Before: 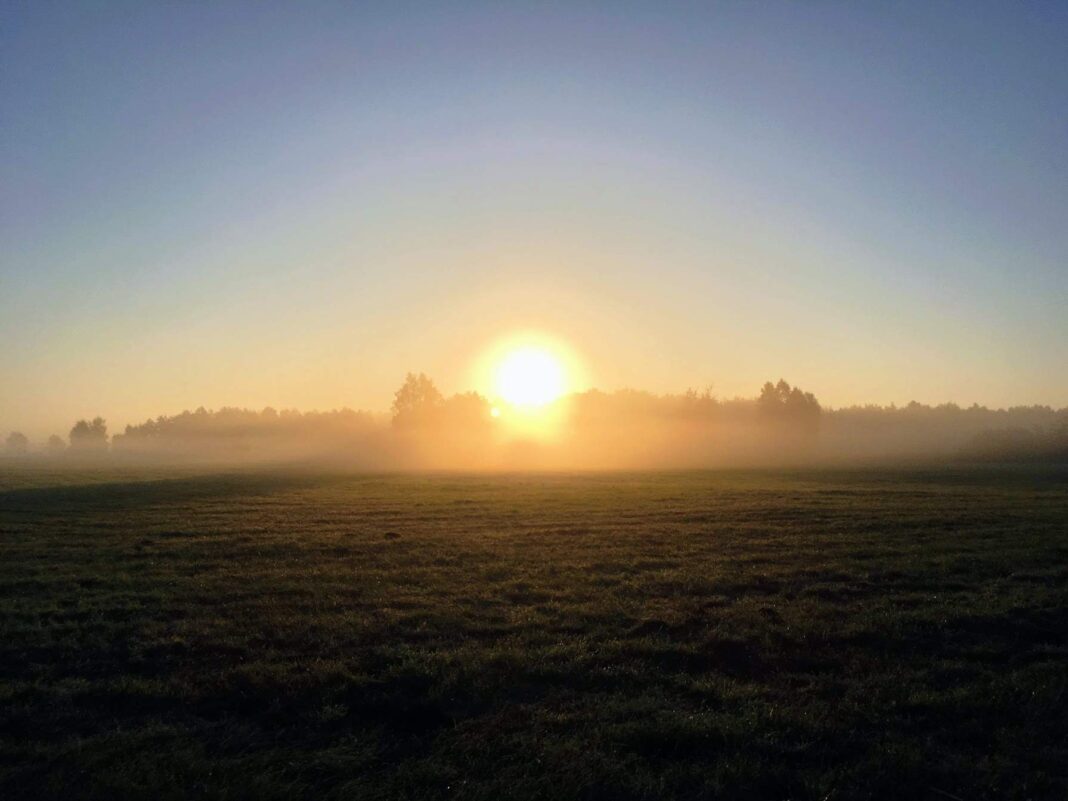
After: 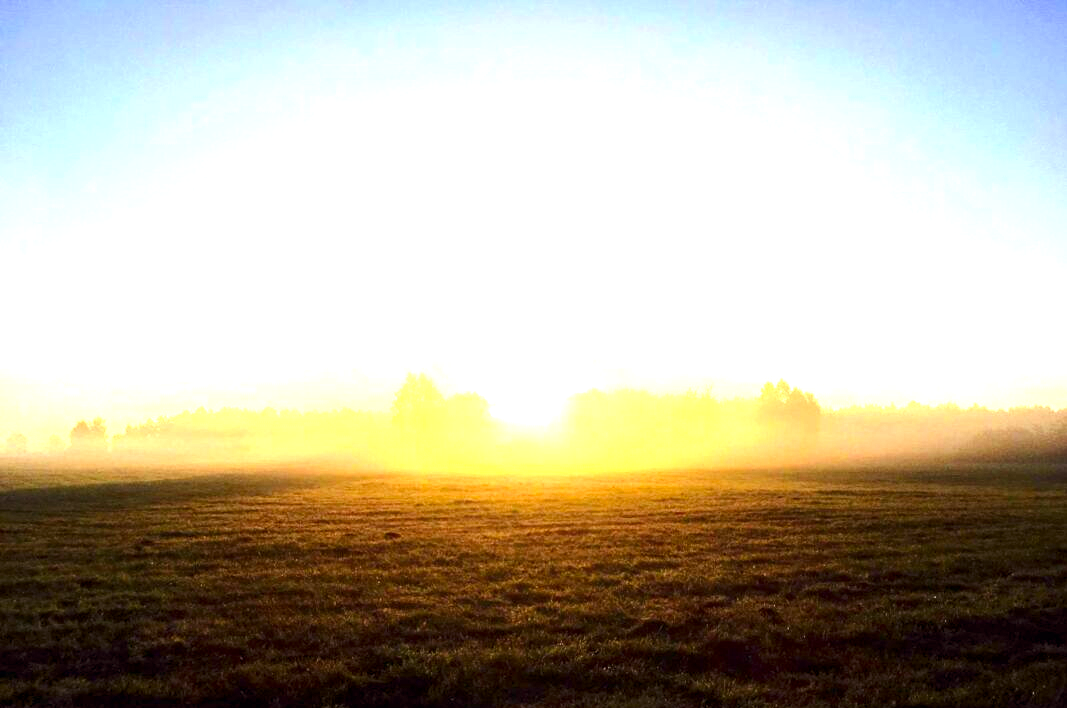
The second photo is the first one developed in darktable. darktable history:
rgb levels: mode RGB, independent channels, levels [[0, 0.5, 1], [0, 0.521, 1], [0, 0.536, 1]]
local contrast: highlights 100%, shadows 100%, detail 120%, midtone range 0.2
crop and rotate: top 0%, bottom 11.49%
exposure: exposure 2.003 EV, compensate highlight preservation false
contrast brightness saturation: contrast 0.13, brightness -0.05, saturation 0.16
